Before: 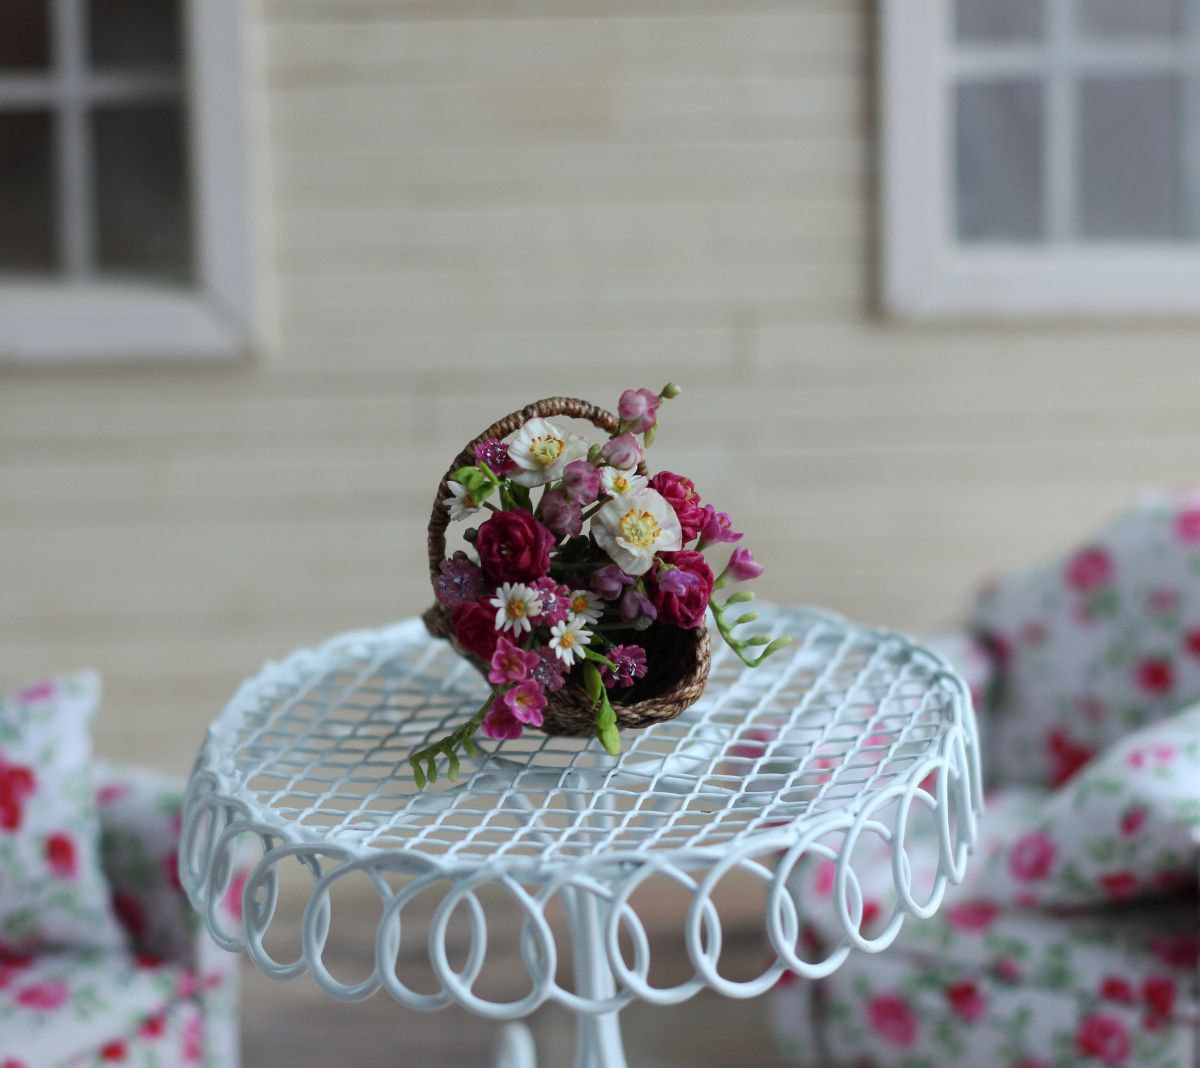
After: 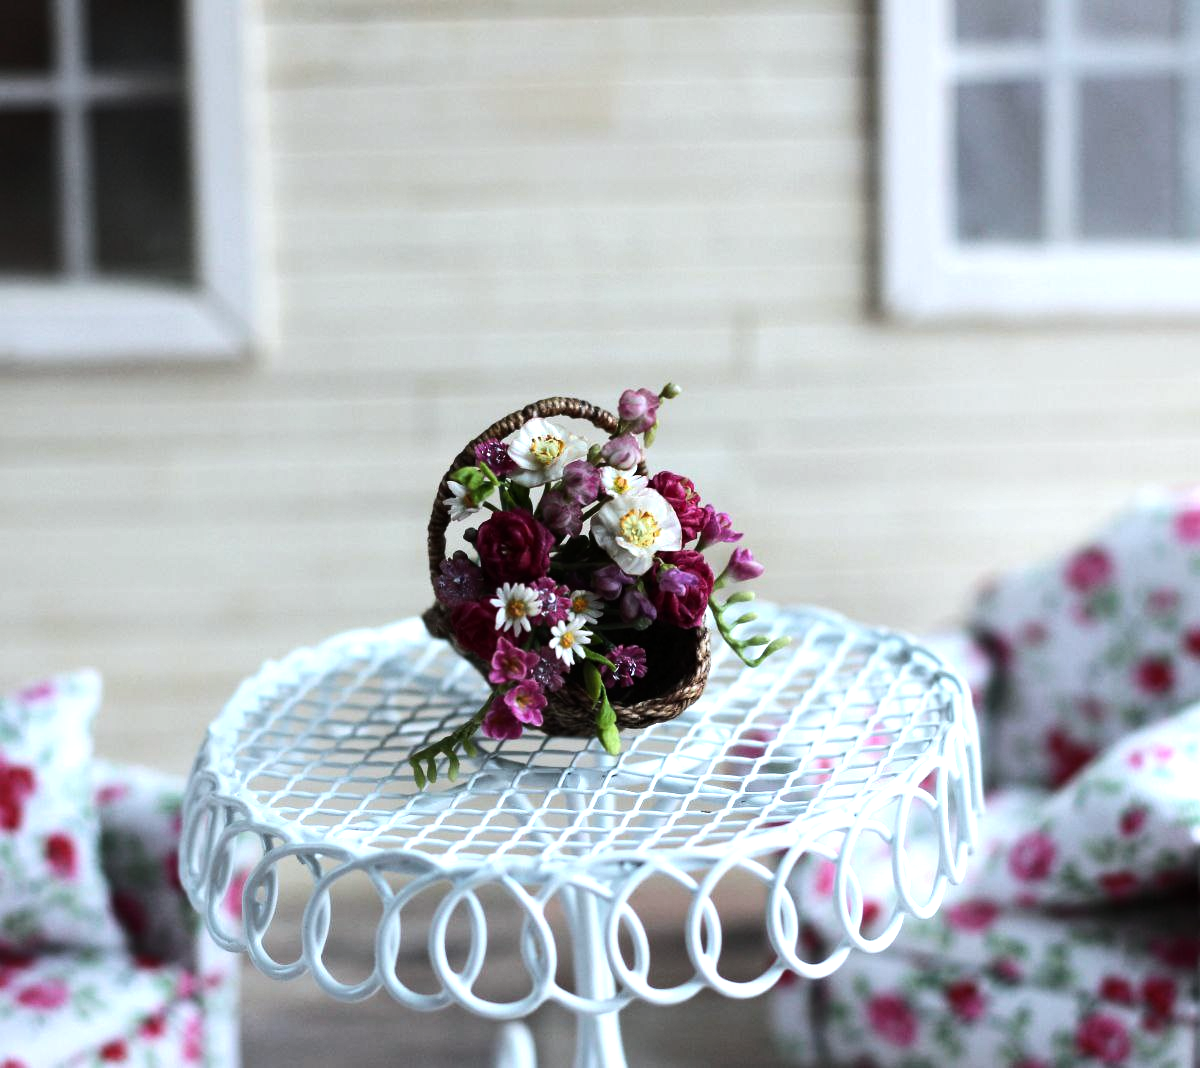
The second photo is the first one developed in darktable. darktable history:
tone equalizer: -8 EV -1.08 EV, -7 EV -1.01 EV, -6 EV -0.867 EV, -5 EV -0.578 EV, -3 EV 0.578 EV, -2 EV 0.867 EV, -1 EV 1.01 EV, +0 EV 1.08 EV, edges refinement/feathering 500, mask exposure compensation -1.57 EV, preserve details no
white balance: red 0.98, blue 1.034
